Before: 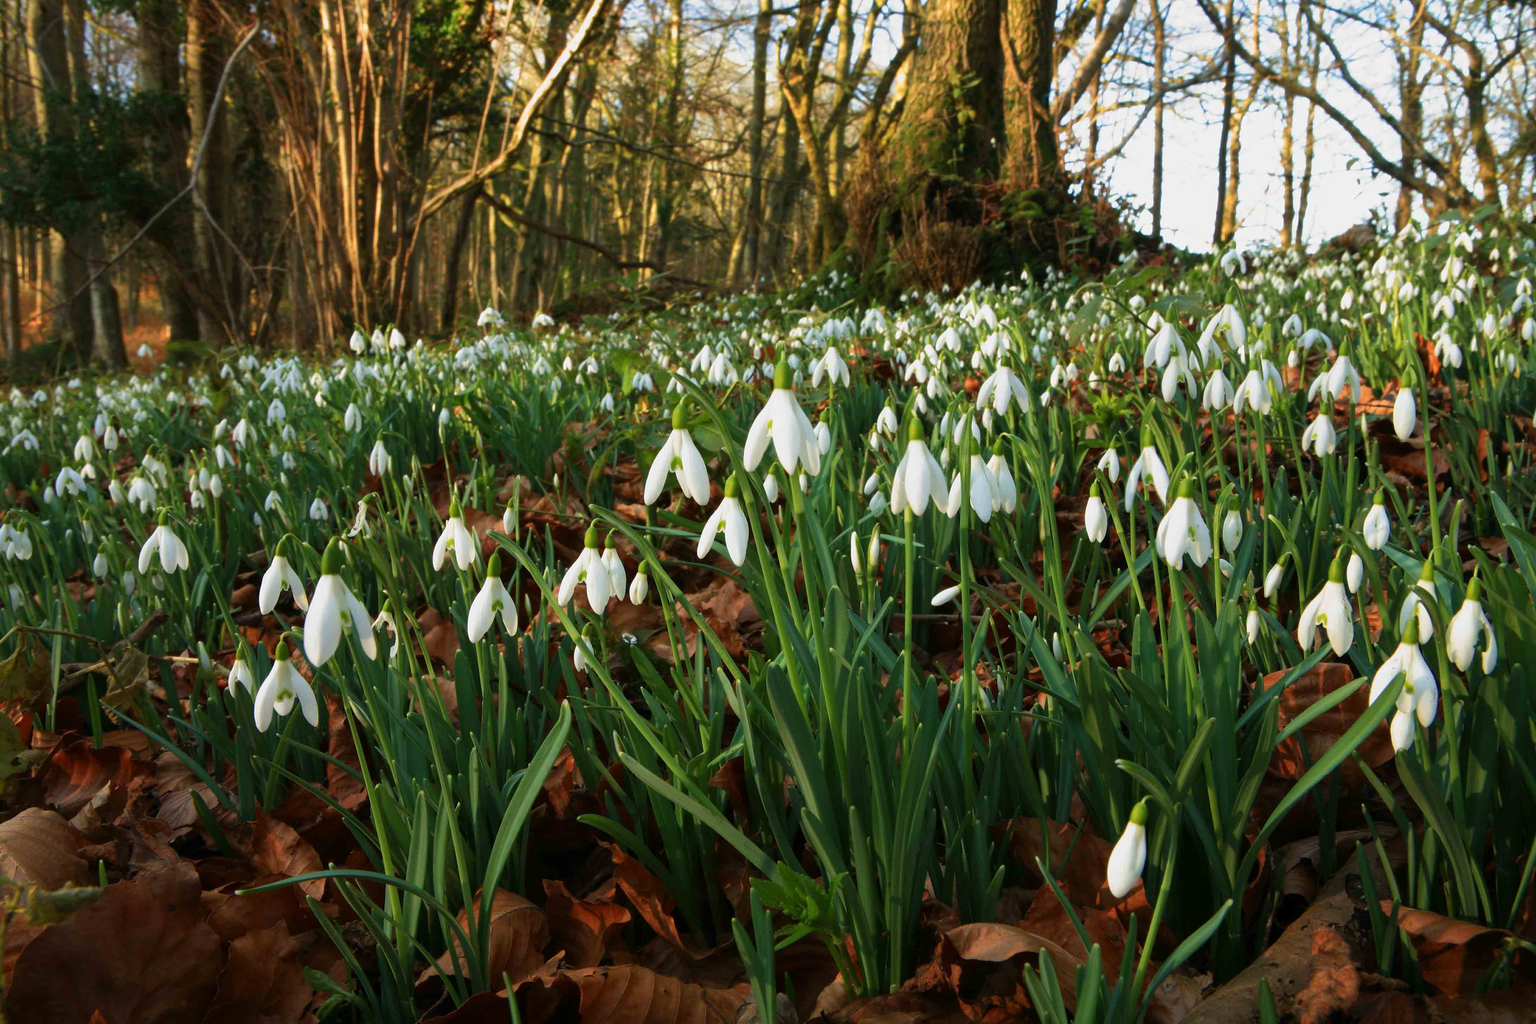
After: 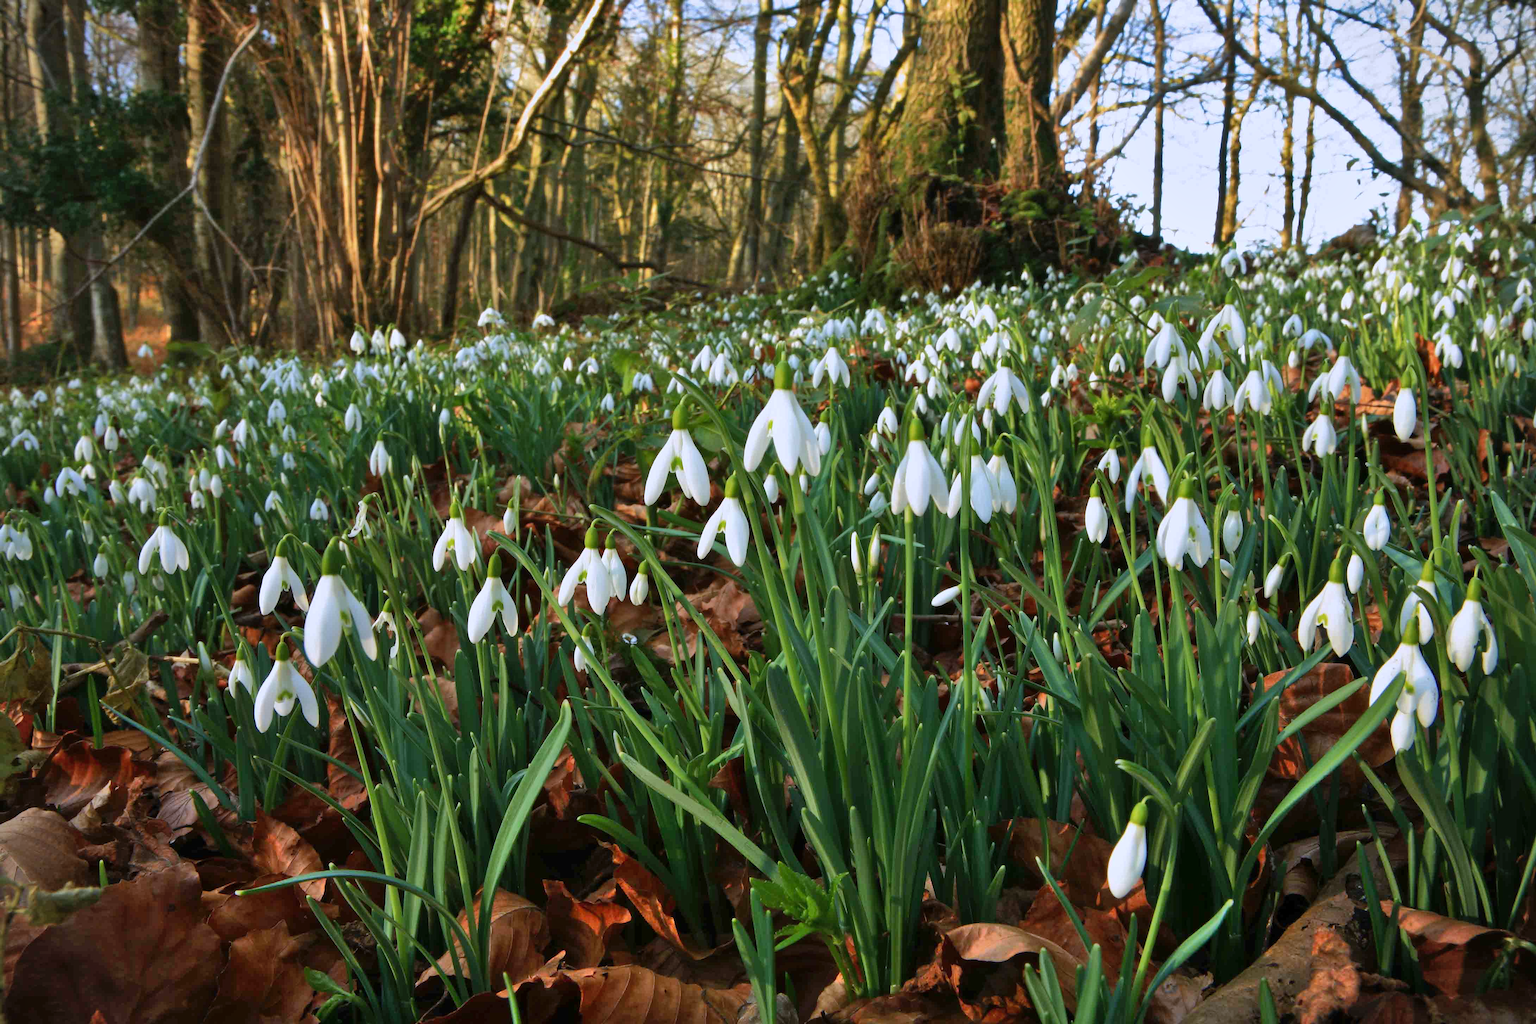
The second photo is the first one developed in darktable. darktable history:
shadows and highlights: soften with gaussian
white balance: red 0.967, blue 1.119, emerald 0.756
vignetting: fall-off start 92.6%, brightness -0.52, saturation -0.51, center (-0.012, 0)
